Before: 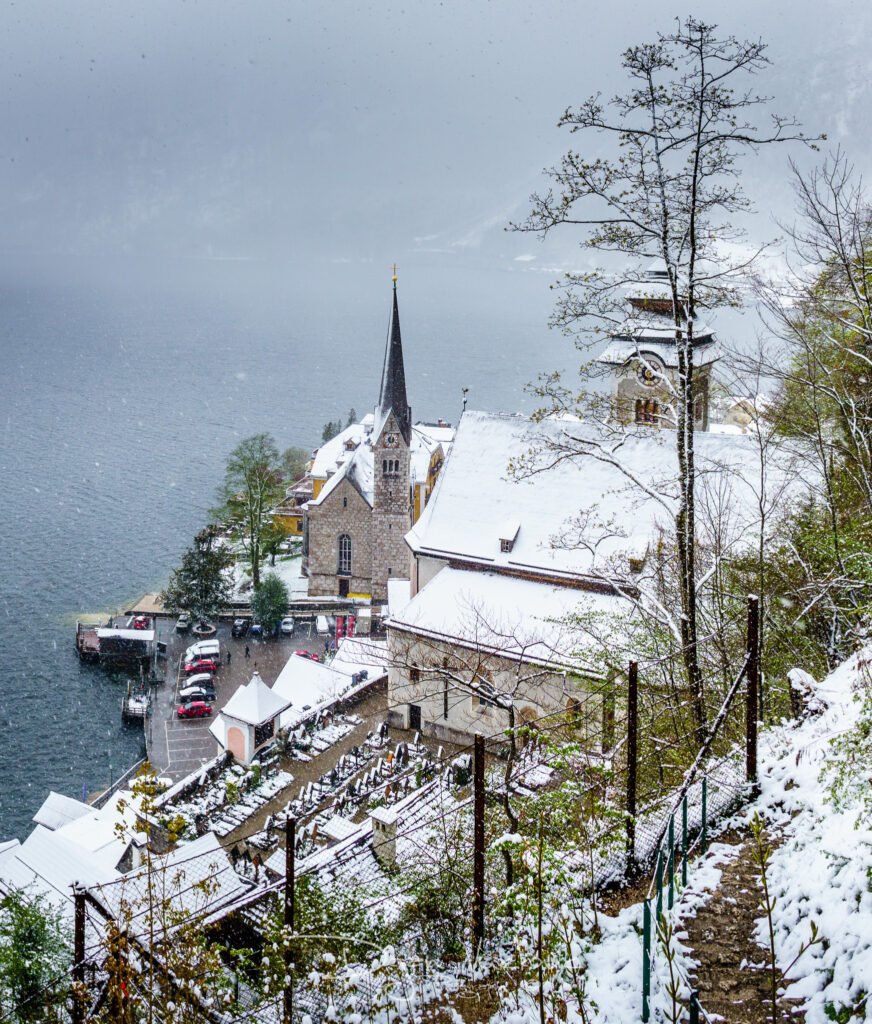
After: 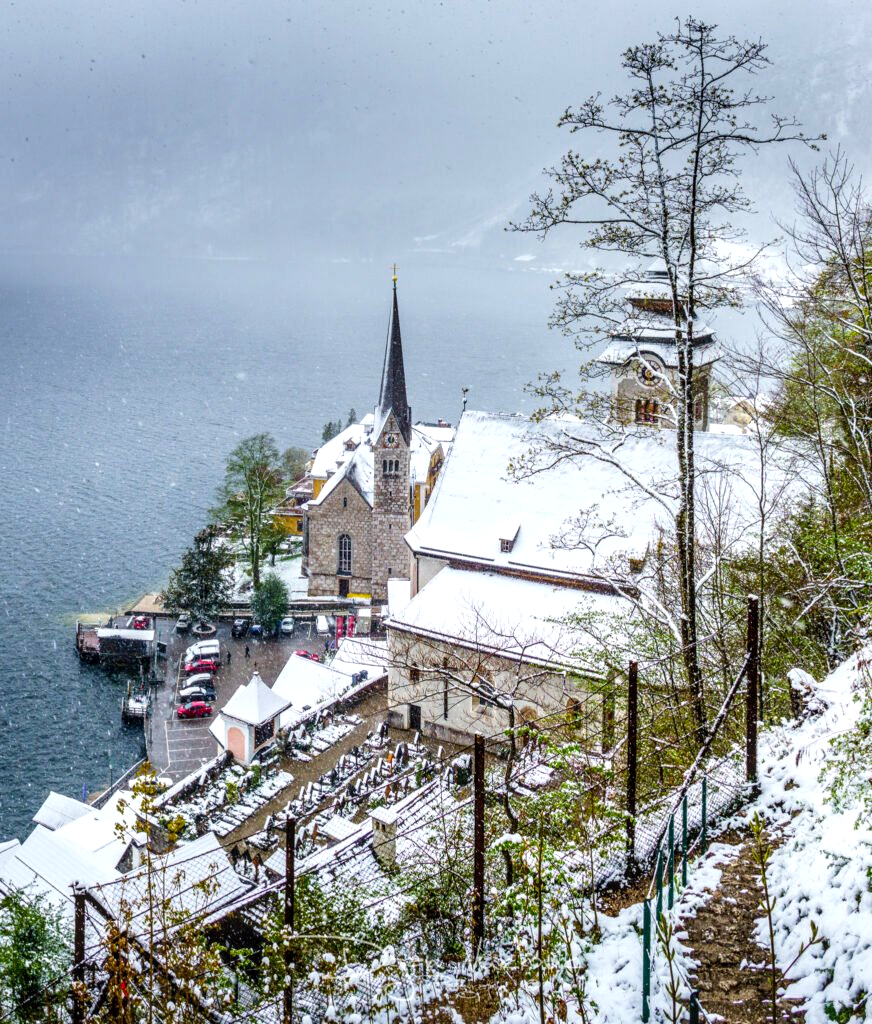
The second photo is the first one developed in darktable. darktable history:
levels: levels [0, 0.476, 0.951]
local contrast: on, module defaults
contrast brightness saturation: contrast 0.04, saturation 0.16
